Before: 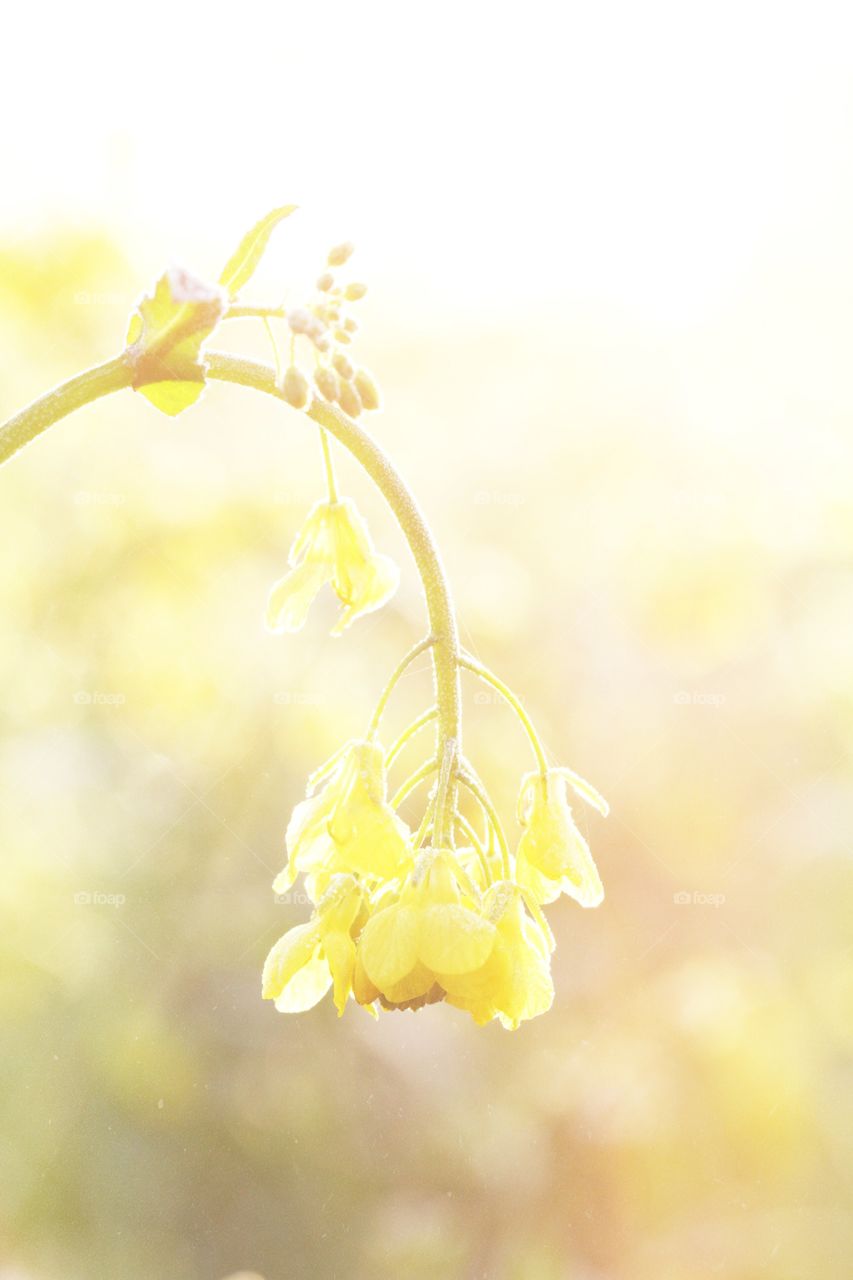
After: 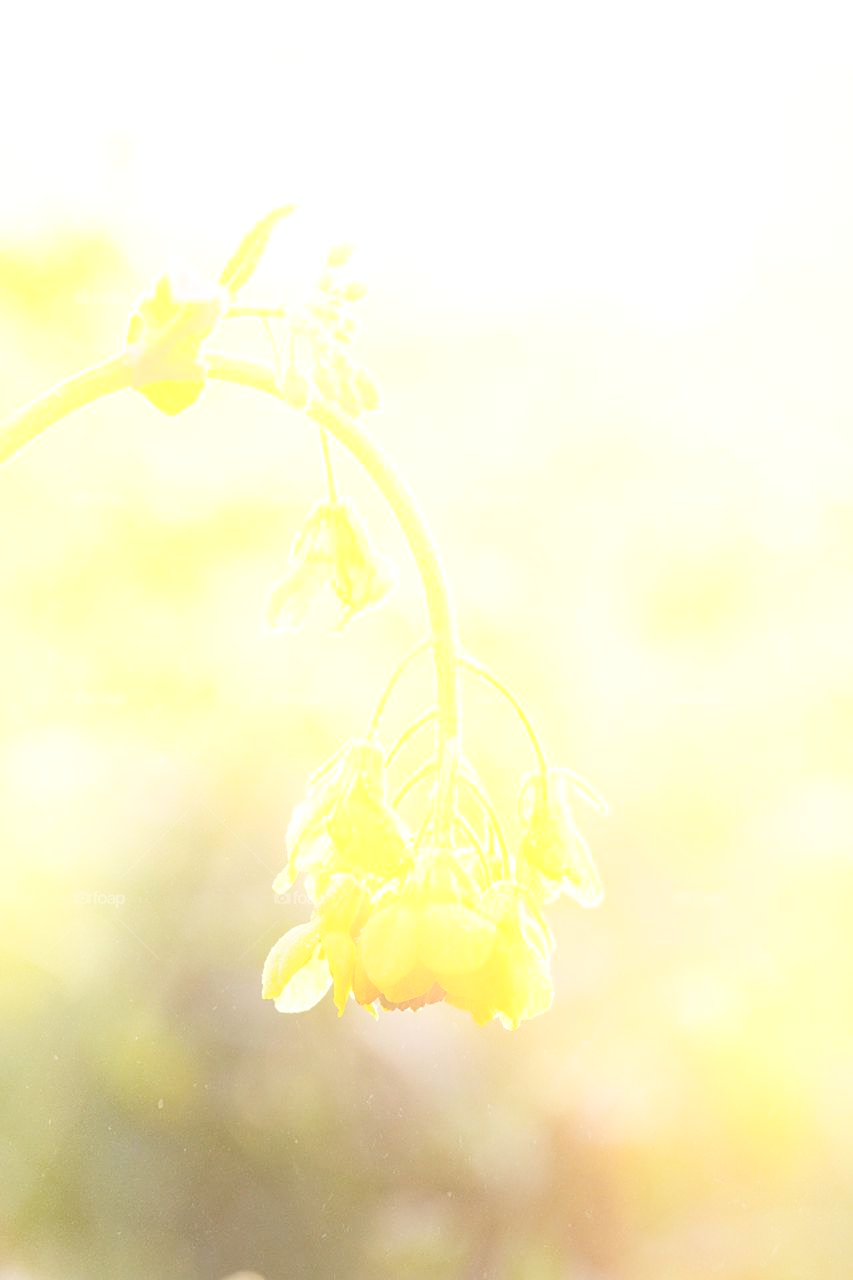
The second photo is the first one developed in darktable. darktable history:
sharpen: on, module defaults
exposure: exposure -0.021 EV, compensate highlight preservation false
bloom: size 16%, threshold 98%, strength 20%
